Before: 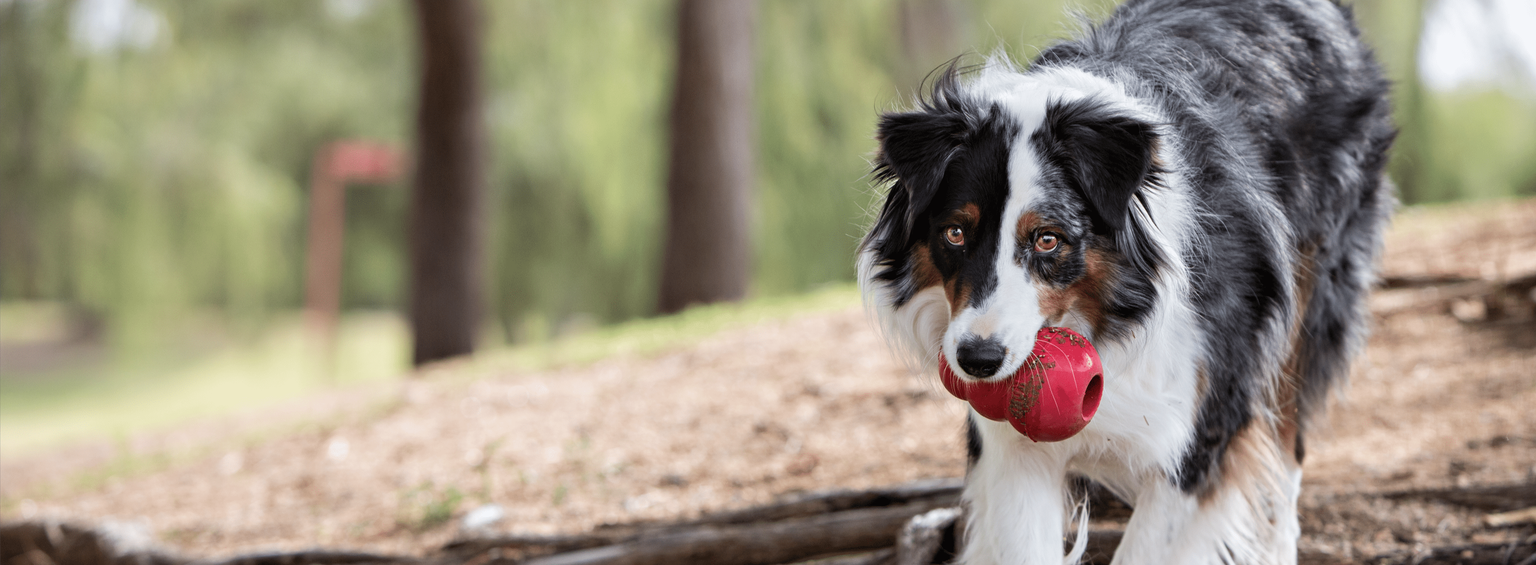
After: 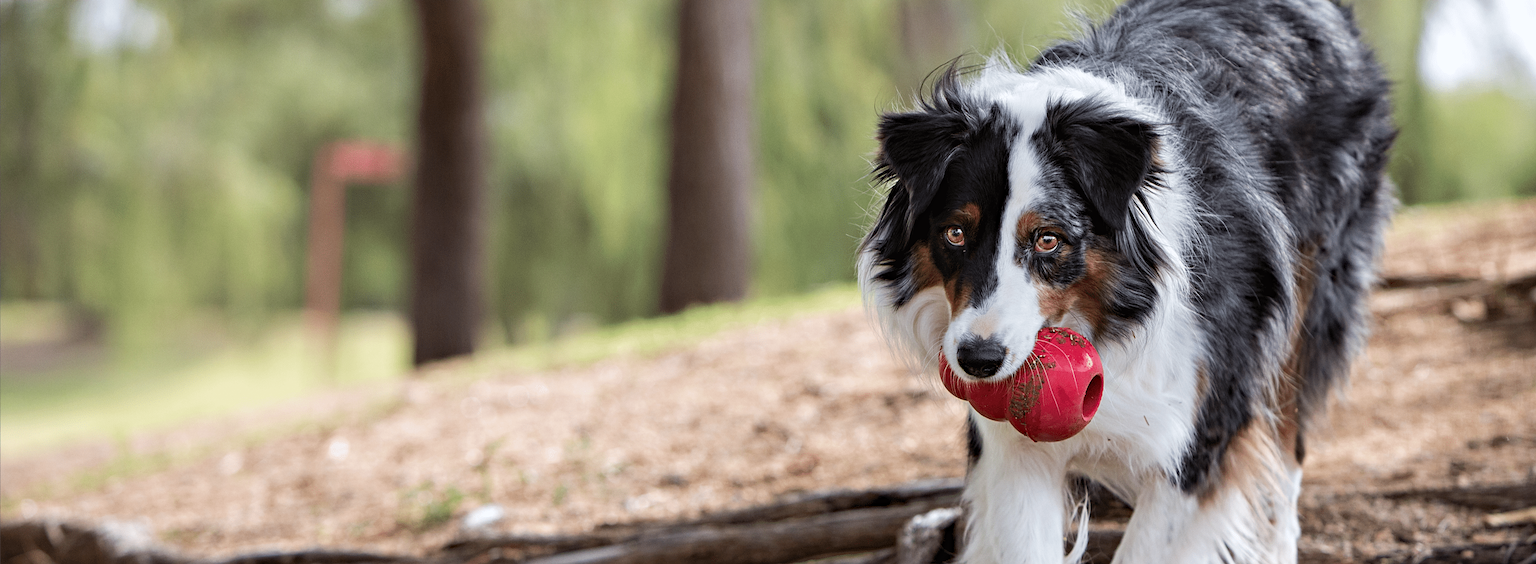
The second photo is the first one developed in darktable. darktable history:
grain: coarseness 0.09 ISO, strength 10%
haze removal: compatibility mode true, adaptive false
sharpen: radius 1.864, amount 0.398, threshold 1.271
